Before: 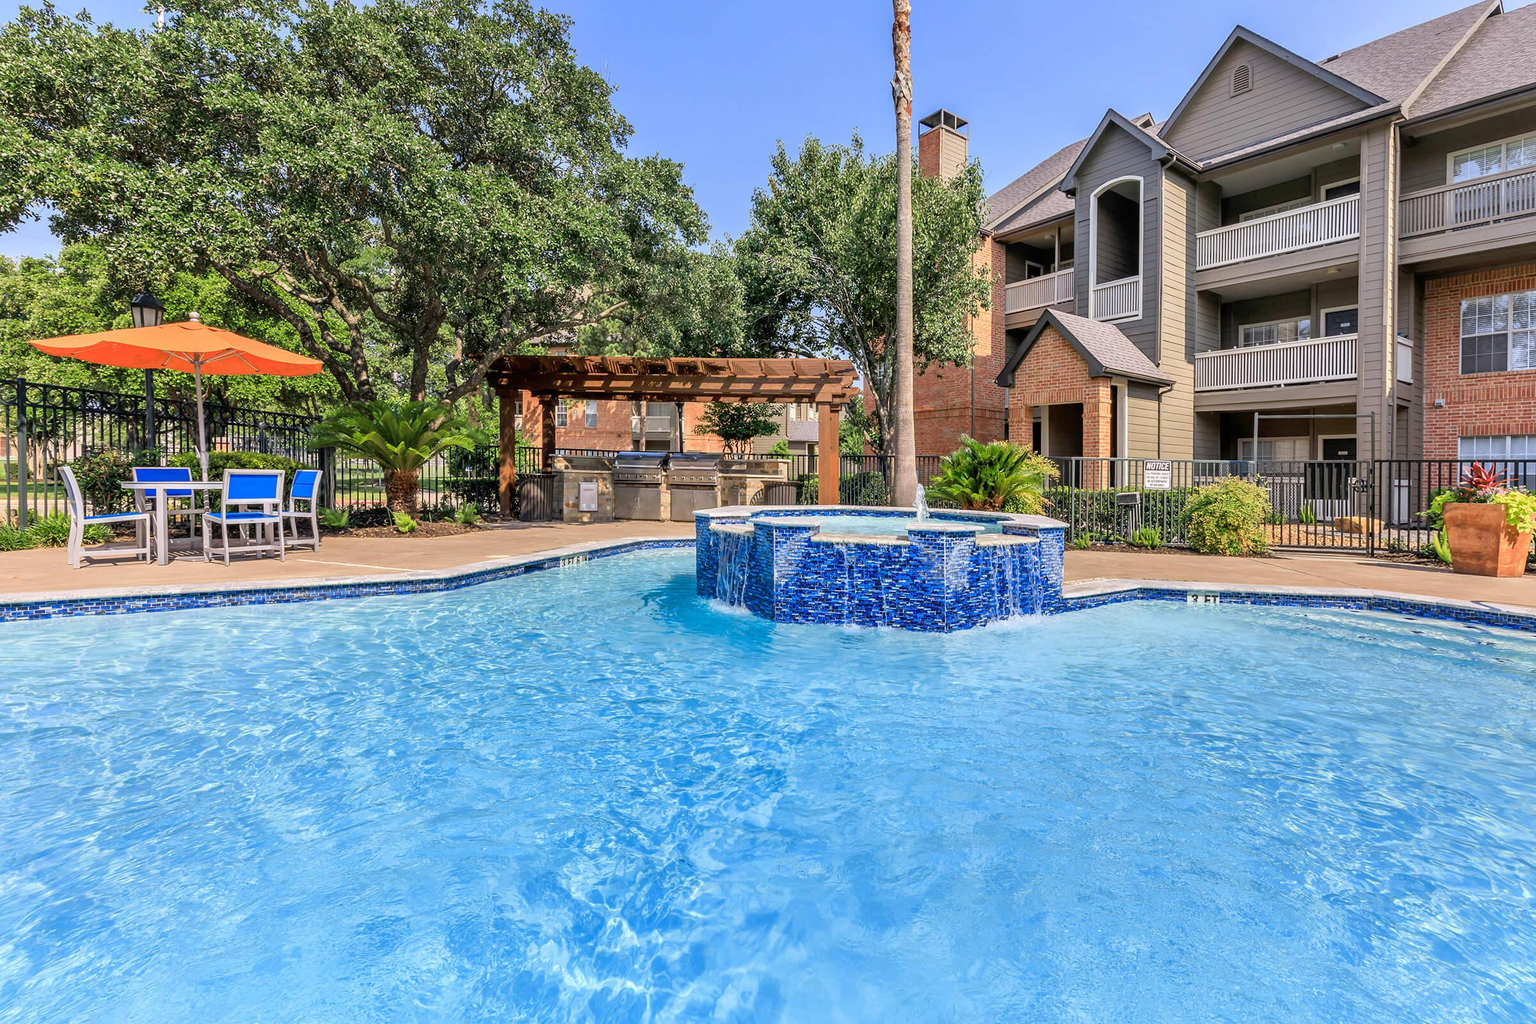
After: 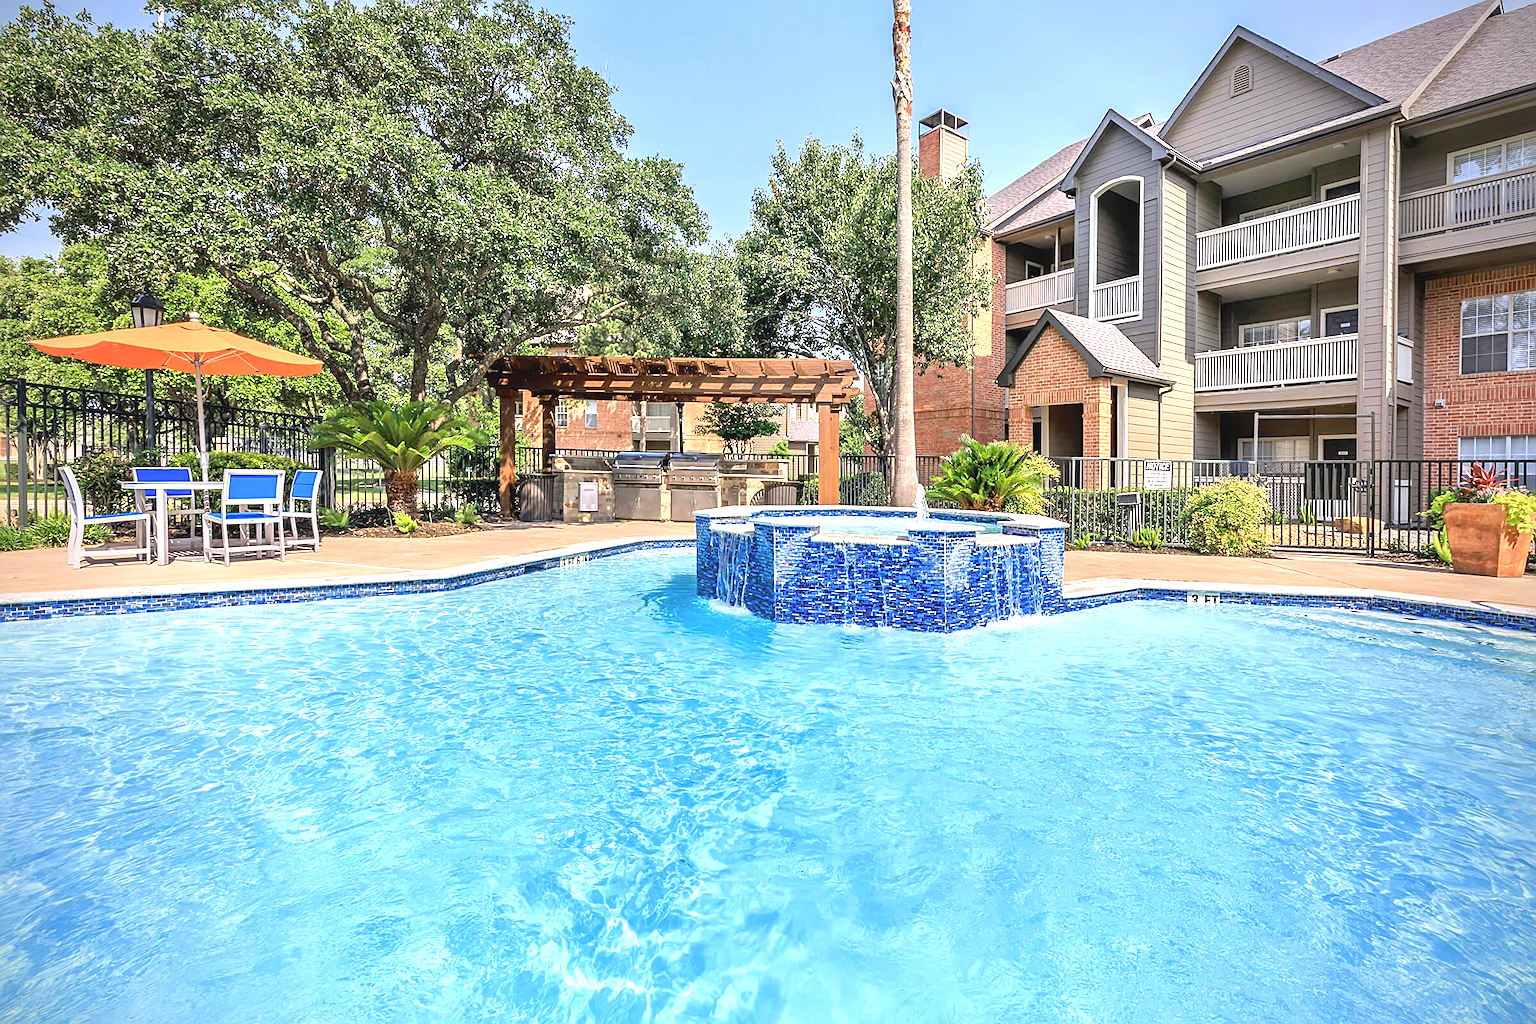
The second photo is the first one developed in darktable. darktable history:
sharpen: on, module defaults
vignetting: fall-off start 71.36%, brightness -0.604, saturation 0
contrast brightness saturation: contrast -0.099, saturation -0.095
exposure: exposure 1 EV, compensate exposure bias true, compensate highlight preservation false
